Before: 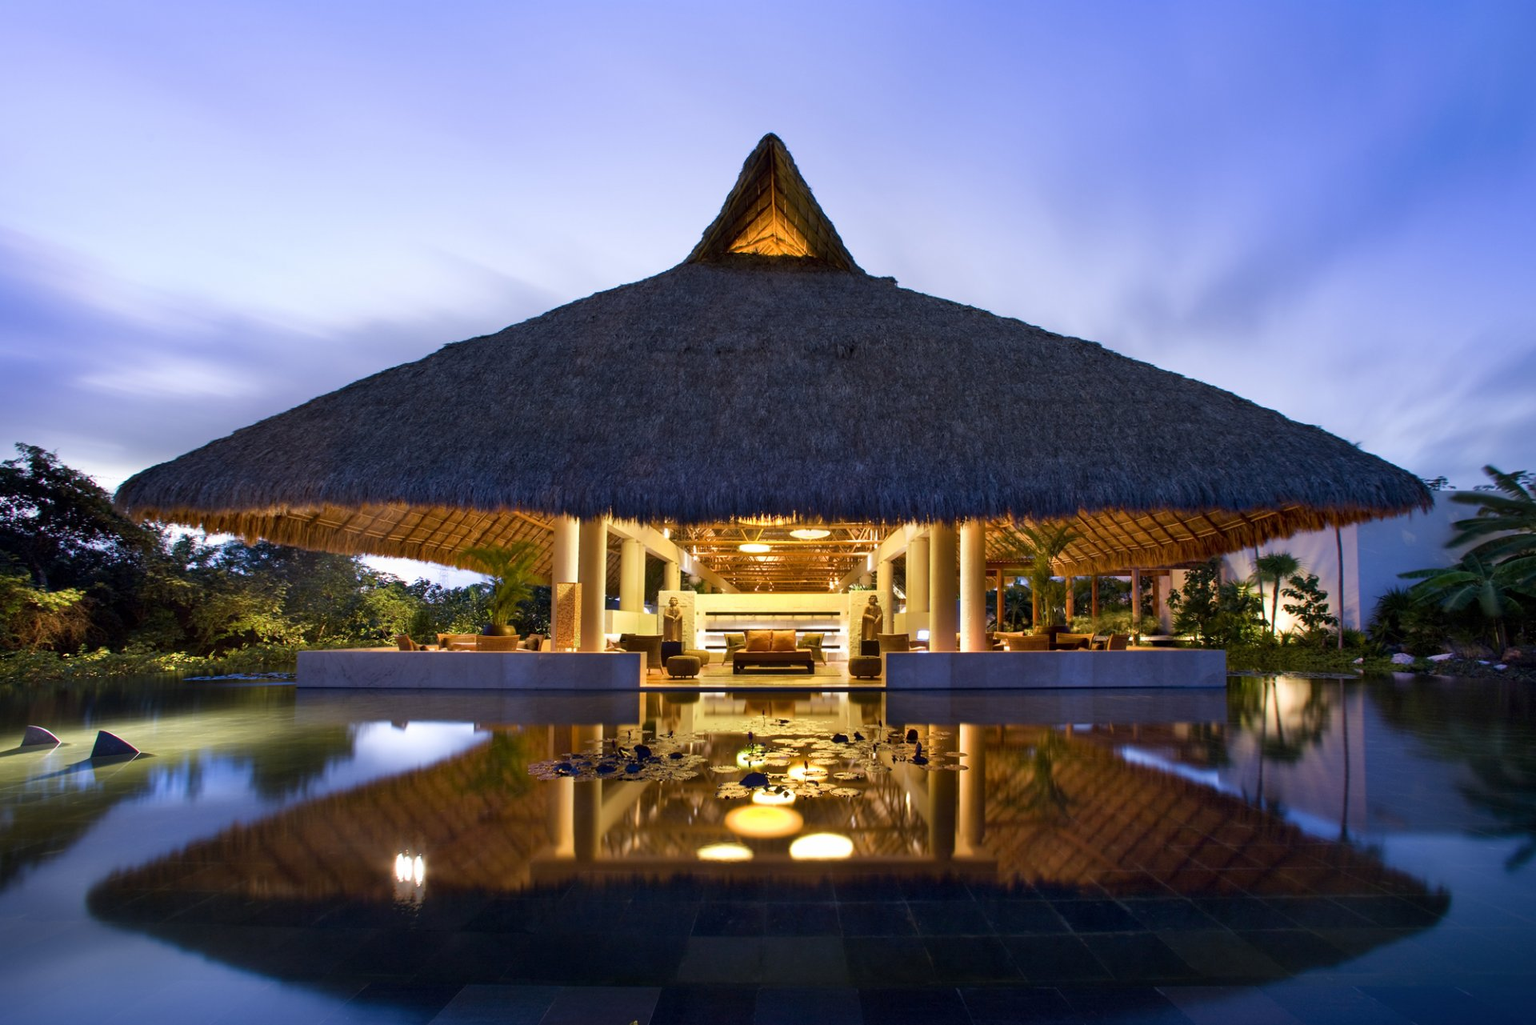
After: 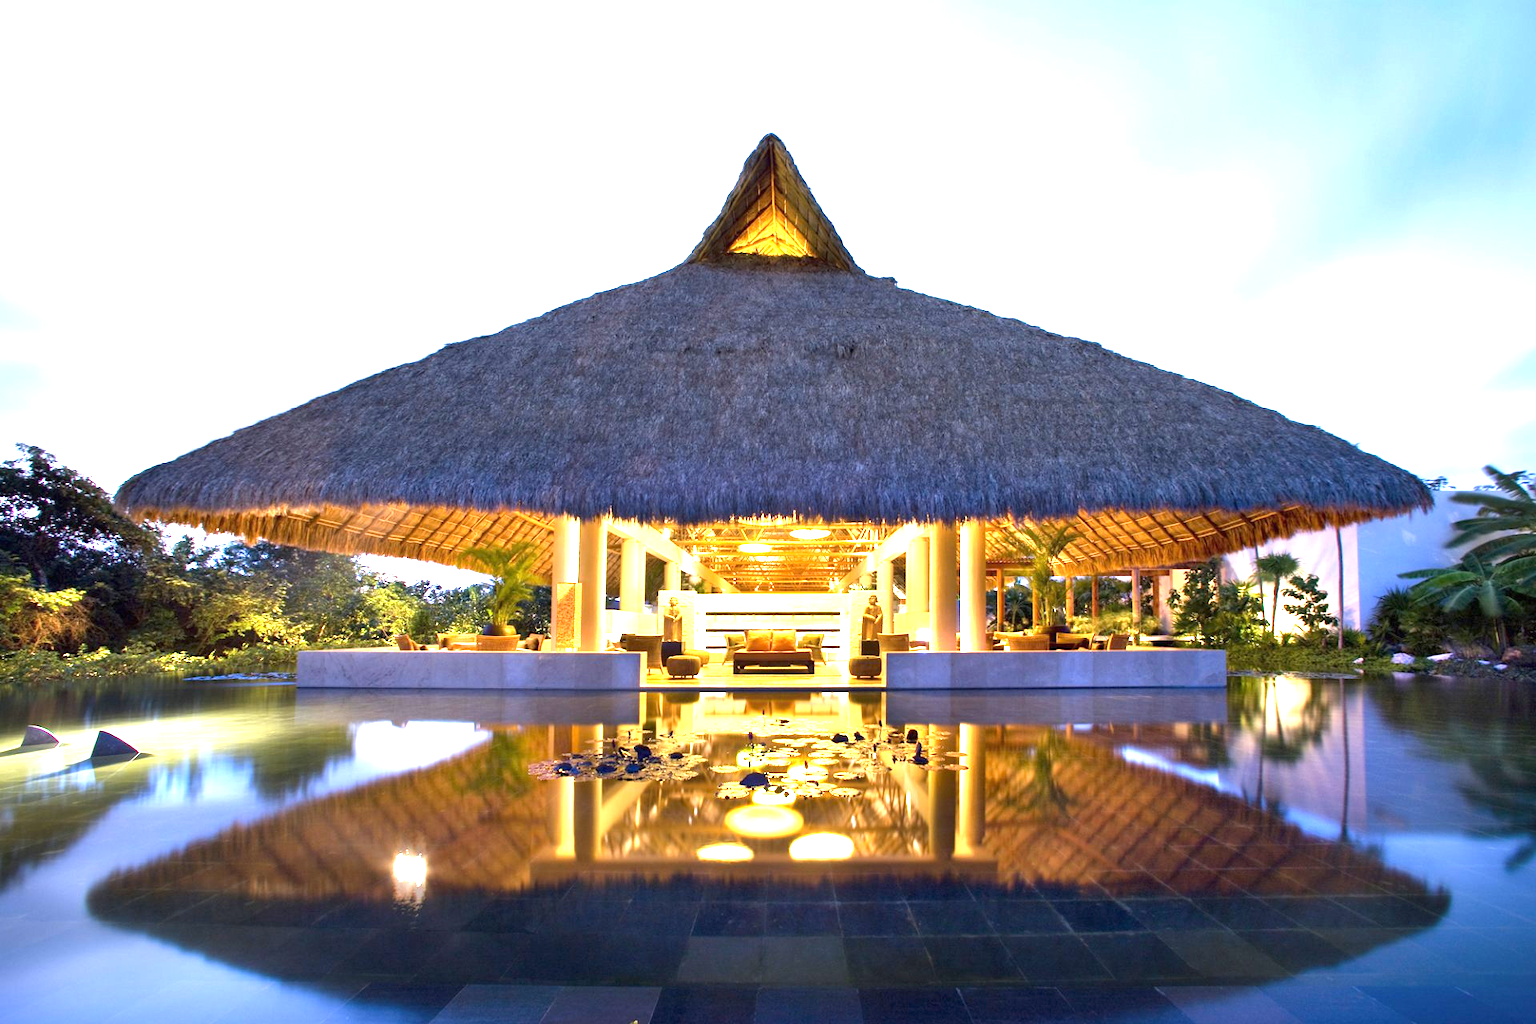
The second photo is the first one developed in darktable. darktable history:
exposure: black level correction 0, exposure 2.001 EV, compensate highlight preservation false
